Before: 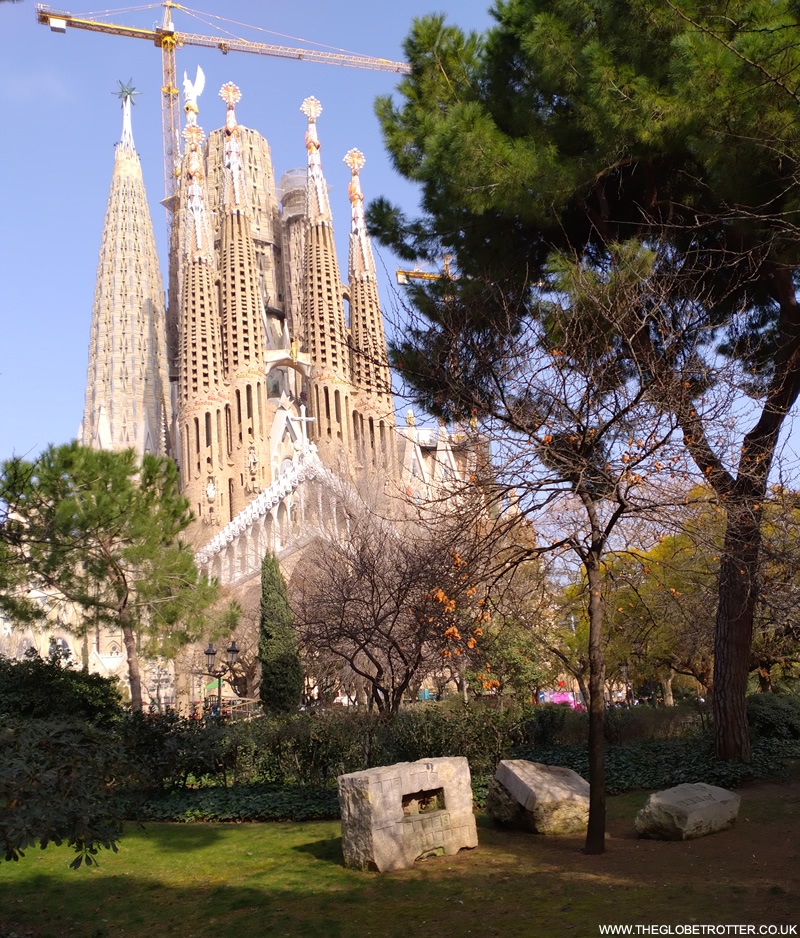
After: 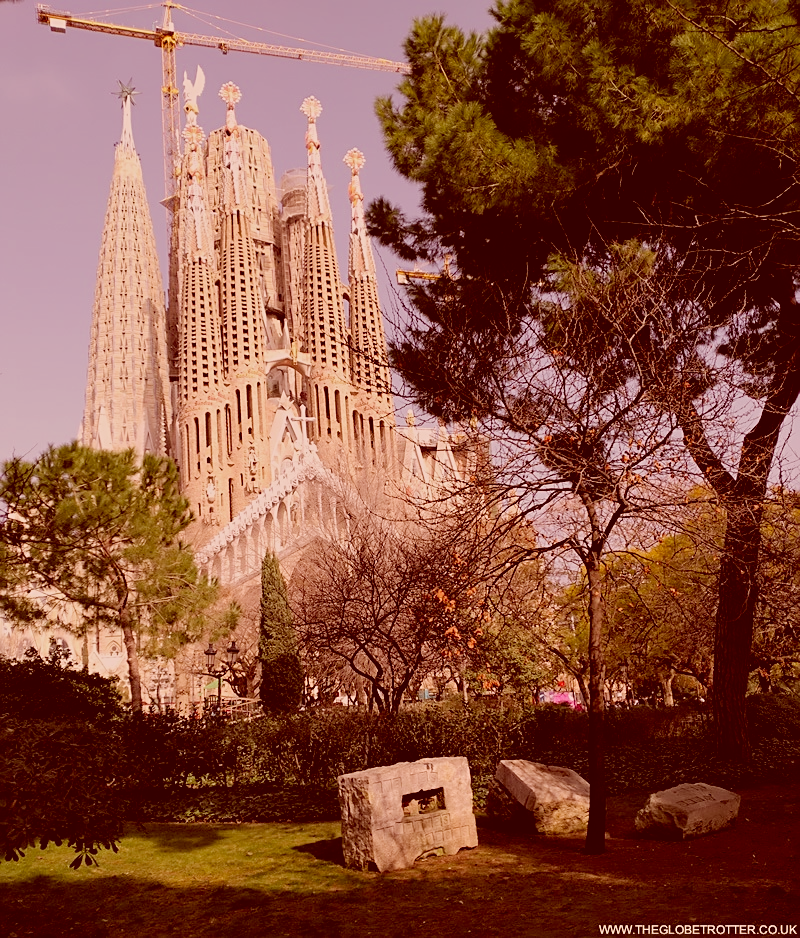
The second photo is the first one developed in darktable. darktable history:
shadows and highlights: shadows 19.93, highlights -20.7, soften with gaussian
color correction: highlights a* 9.25, highlights b* 8.94, shadows a* 39.57, shadows b* 39.74, saturation 0.821
sharpen: on, module defaults
filmic rgb: black relative exposure -7.65 EV, white relative exposure 4.56 EV, threshold 5.97 EV, hardness 3.61, iterations of high-quality reconstruction 0, enable highlight reconstruction true
